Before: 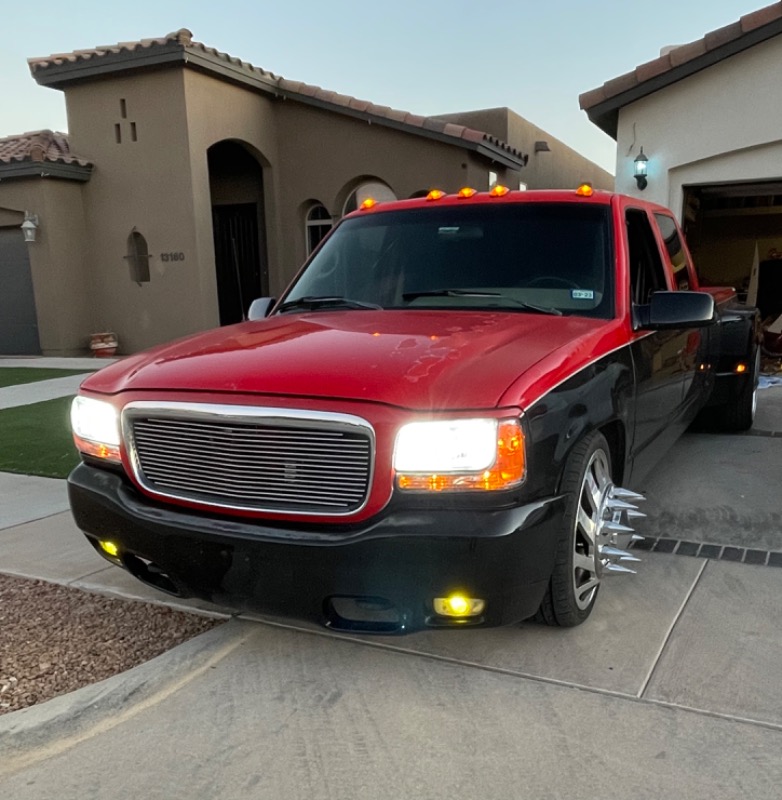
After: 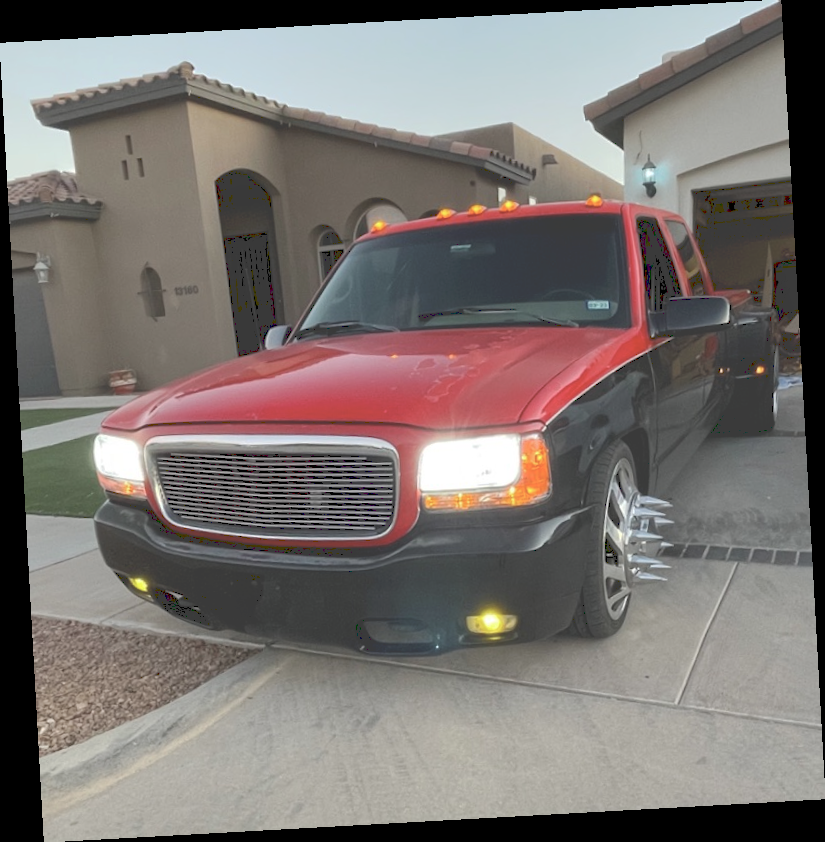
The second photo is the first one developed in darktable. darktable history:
tone curve: curves: ch0 [(0, 0) (0.003, 0.238) (0.011, 0.238) (0.025, 0.242) (0.044, 0.256) (0.069, 0.277) (0.1, 0.294) (0.136, 0.315) (0.177, 0.345) (0.224, 0.379) (0.277, 0.419) (0.335, 0.463) (0.399, 0.511) (0.468, 0.566) (0.543, 0.627) (0.623, 0.687) (0.709, 0.75) (0.801, 0.824) (0.898, 0.89) (1, 1)], preserve colors none
rotate and perspective: rotation -3.18°, automatic cropping off
shadows and highlights: radius 125.46, shadows 21.19, highlights -21.19, low approximation 0.01
